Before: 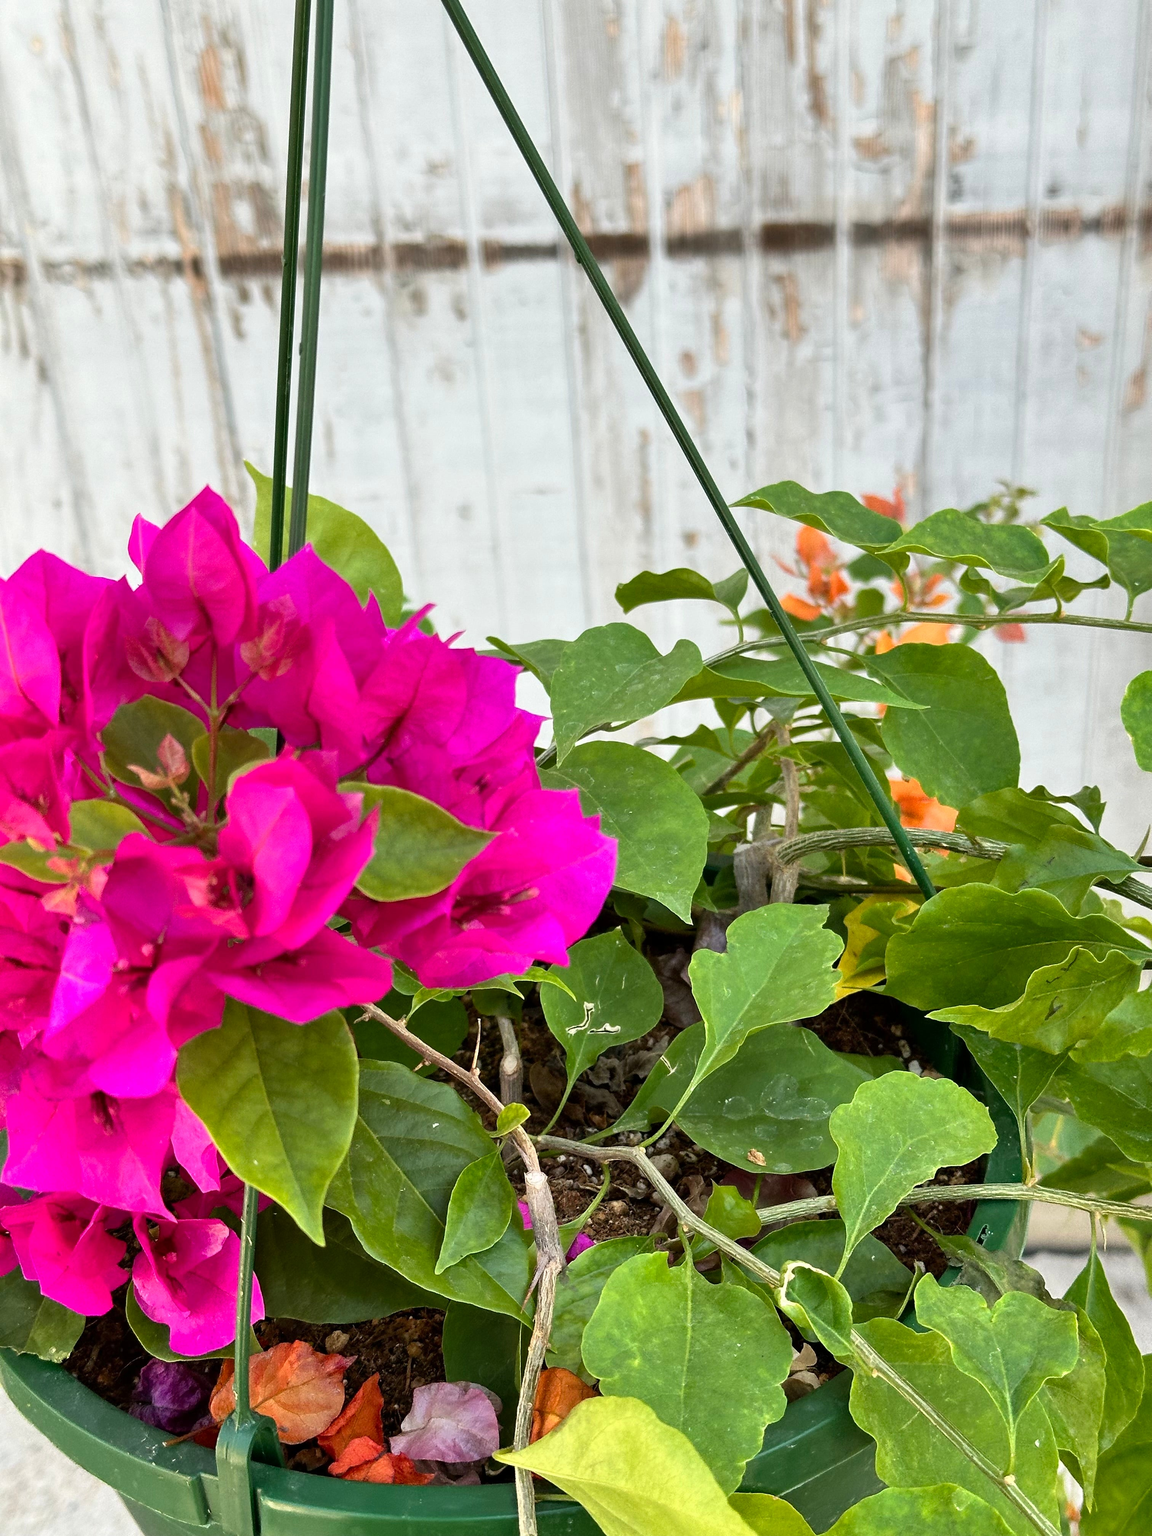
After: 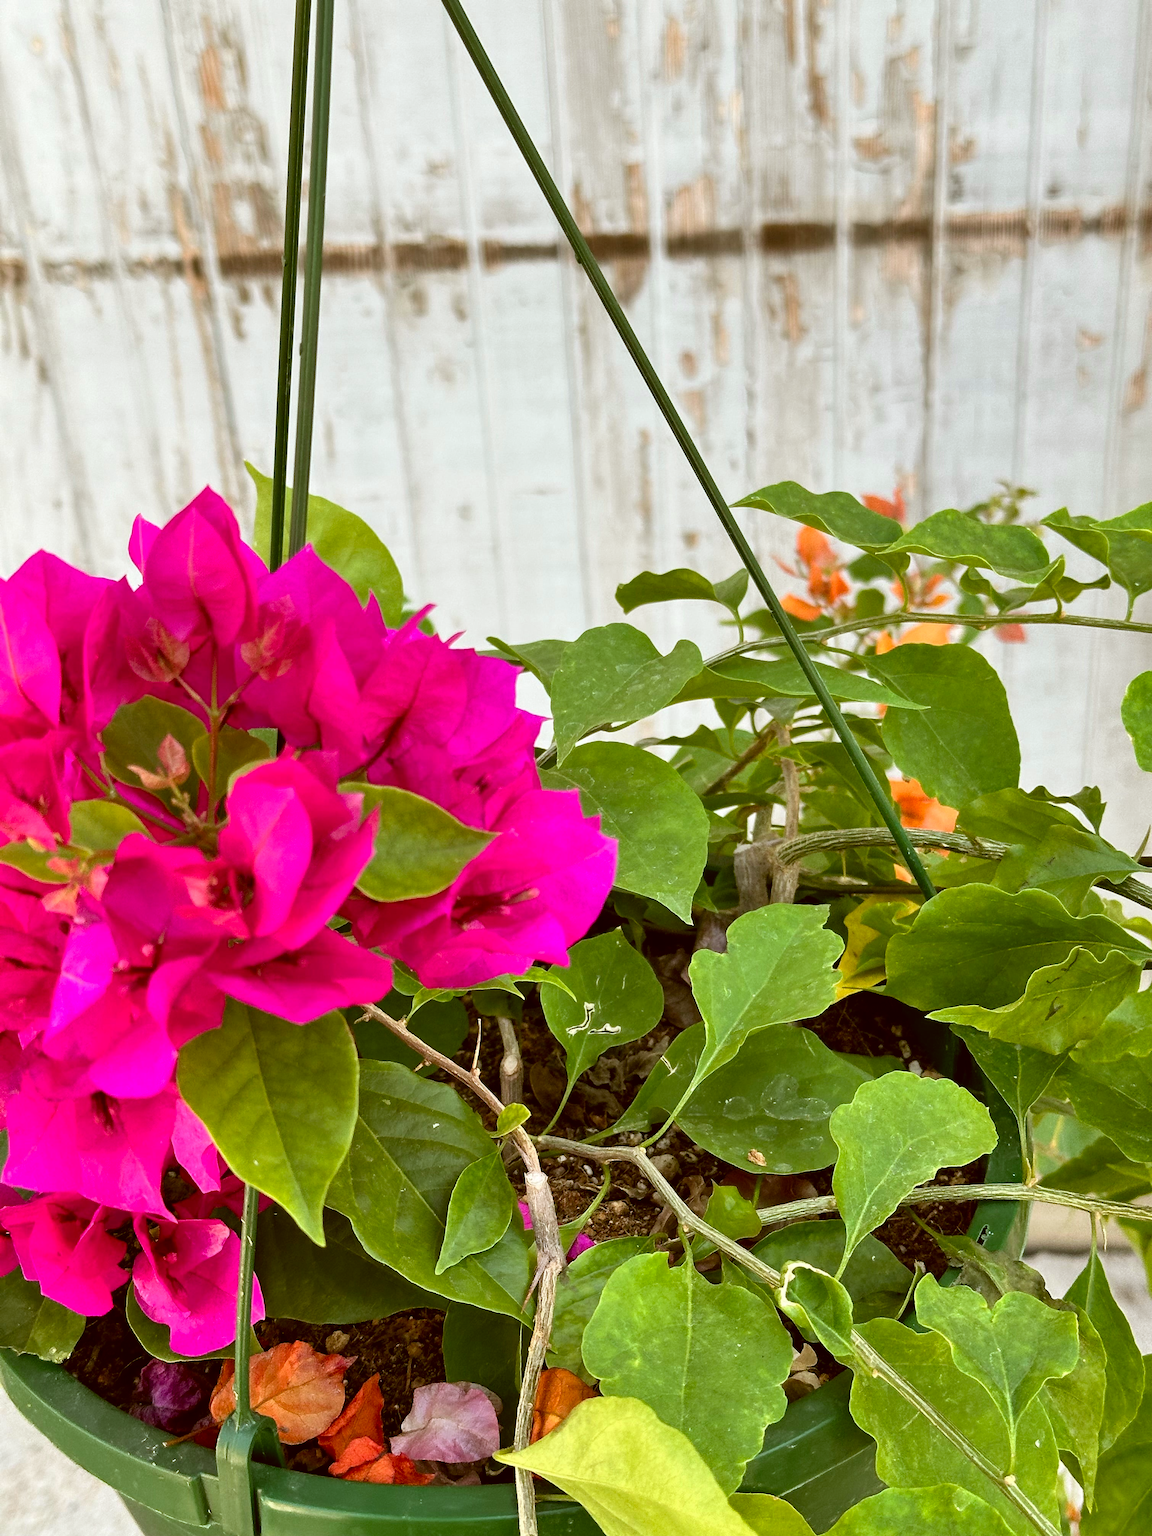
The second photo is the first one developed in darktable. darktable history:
color correction: highlights a* -0.383, highlights b* 0.163, shadows a* 4.95, shadows b* 20.09
